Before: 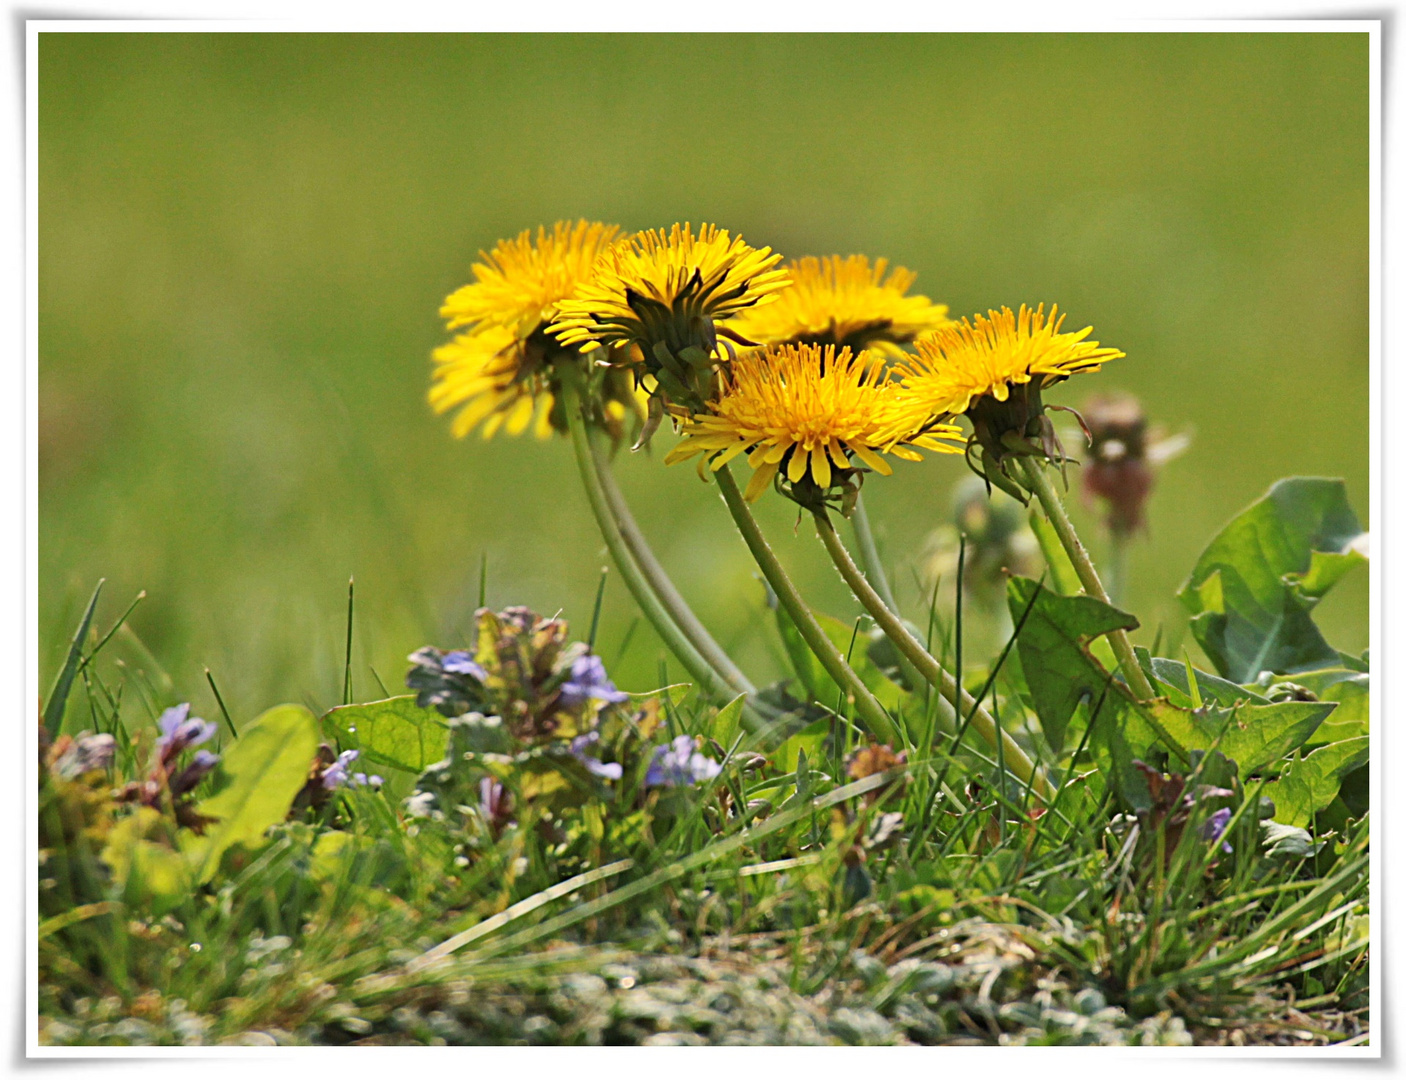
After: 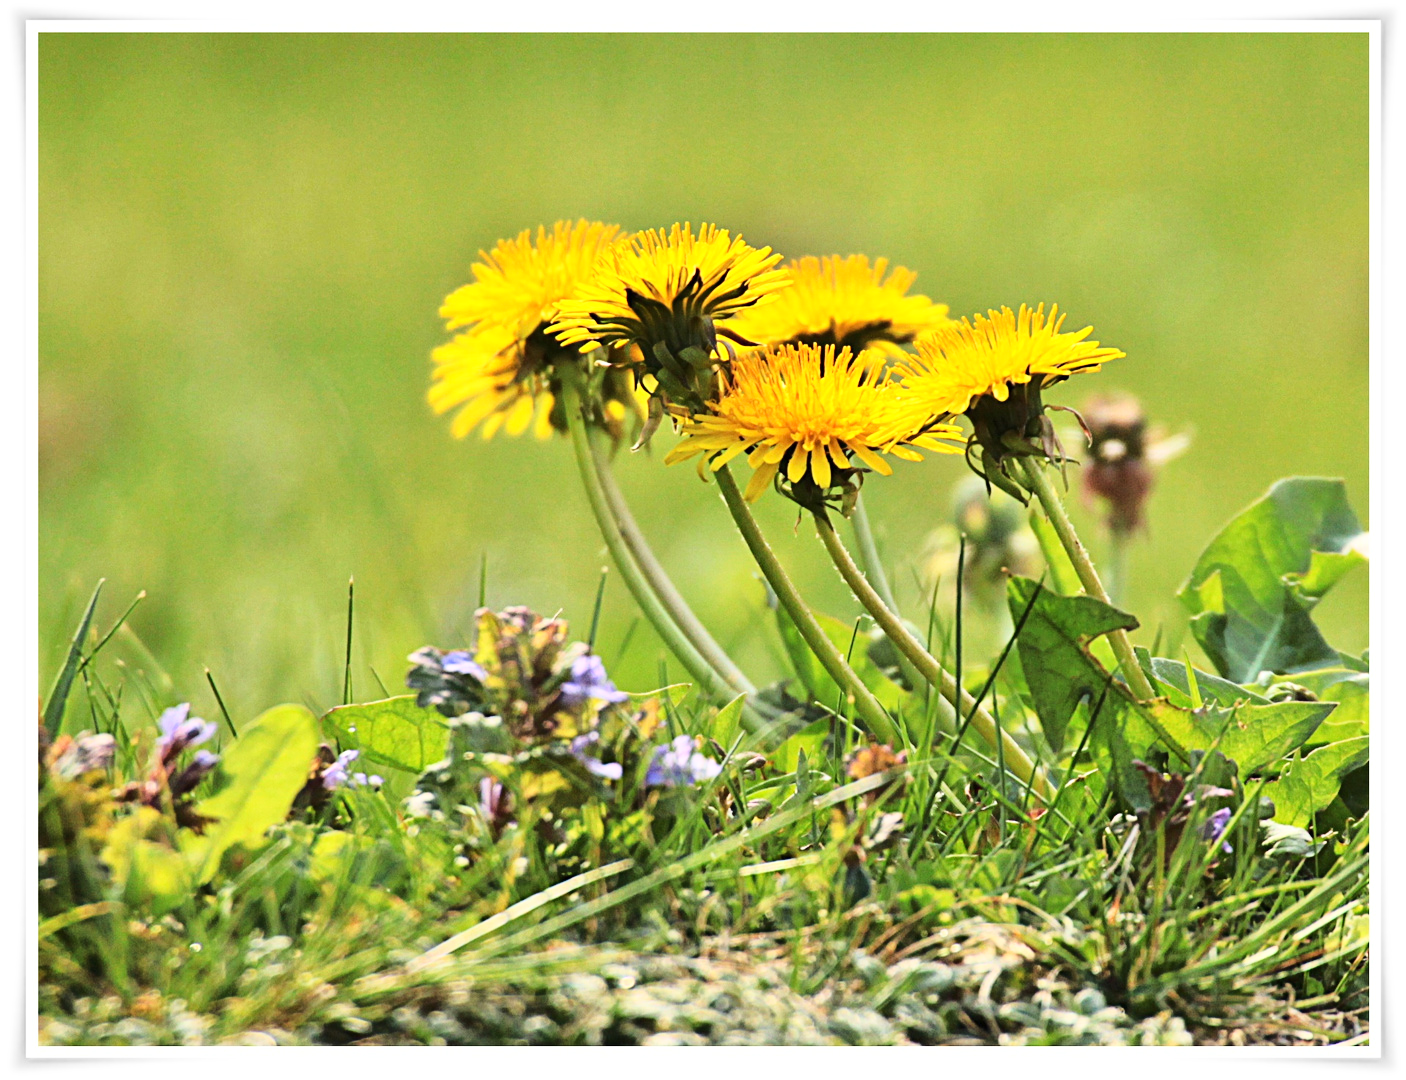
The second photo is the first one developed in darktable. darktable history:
base curve: curves: ch0 [(0, 0) (0.036, 0.037) (0.121, 0.228) (0.46, 0.76) (0.859, 0.983) (1, 1)]
